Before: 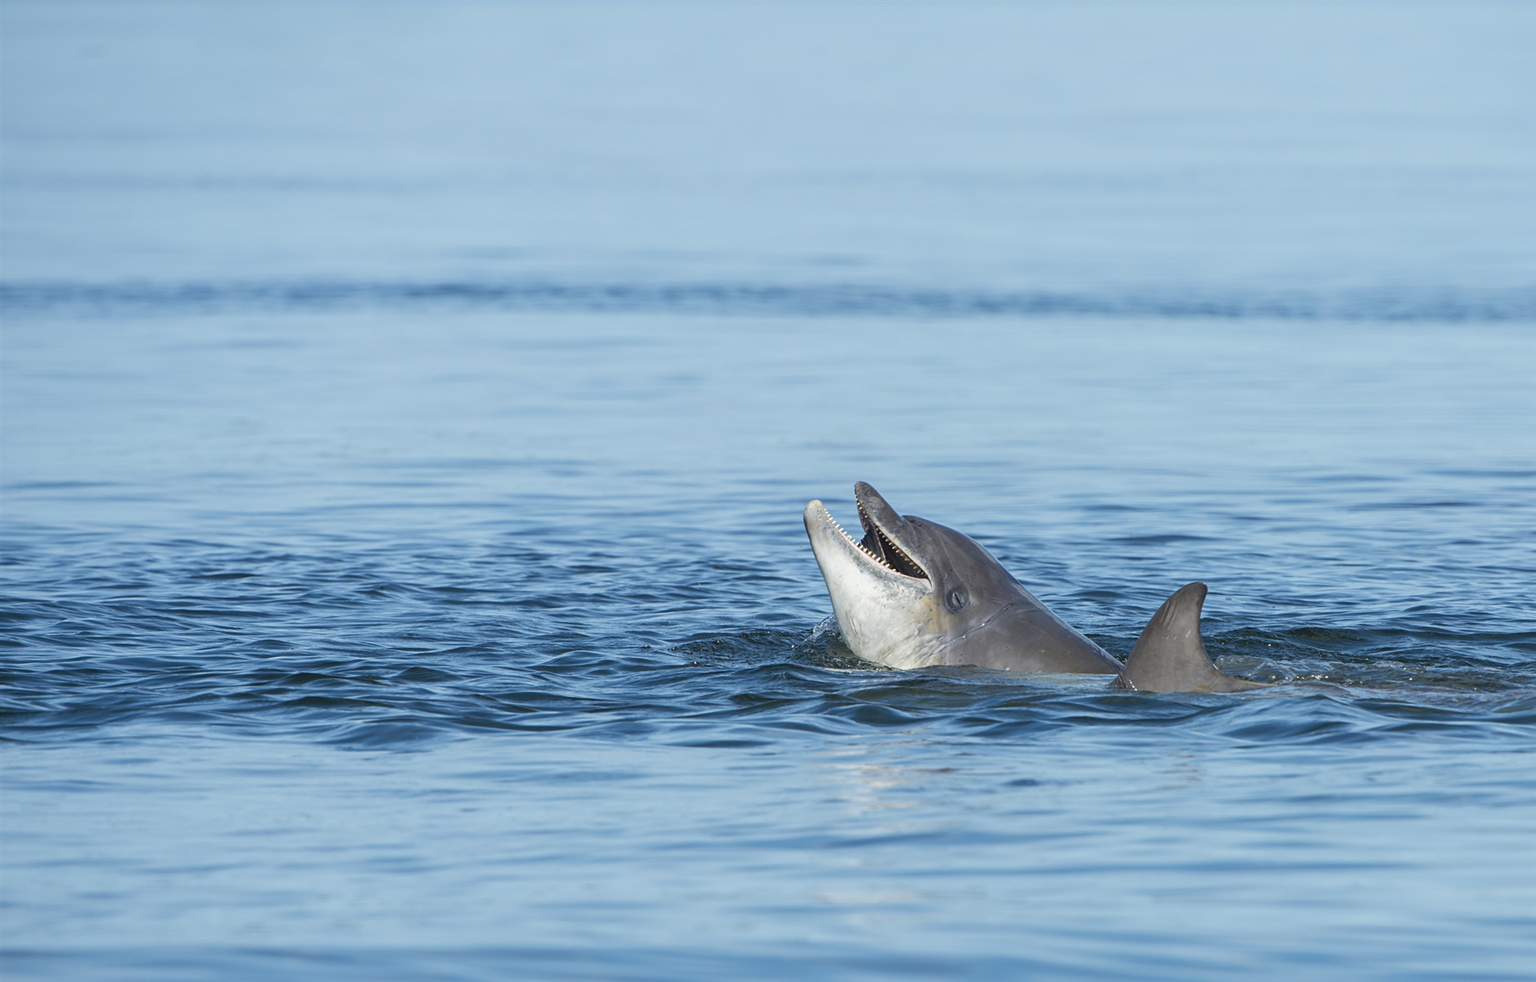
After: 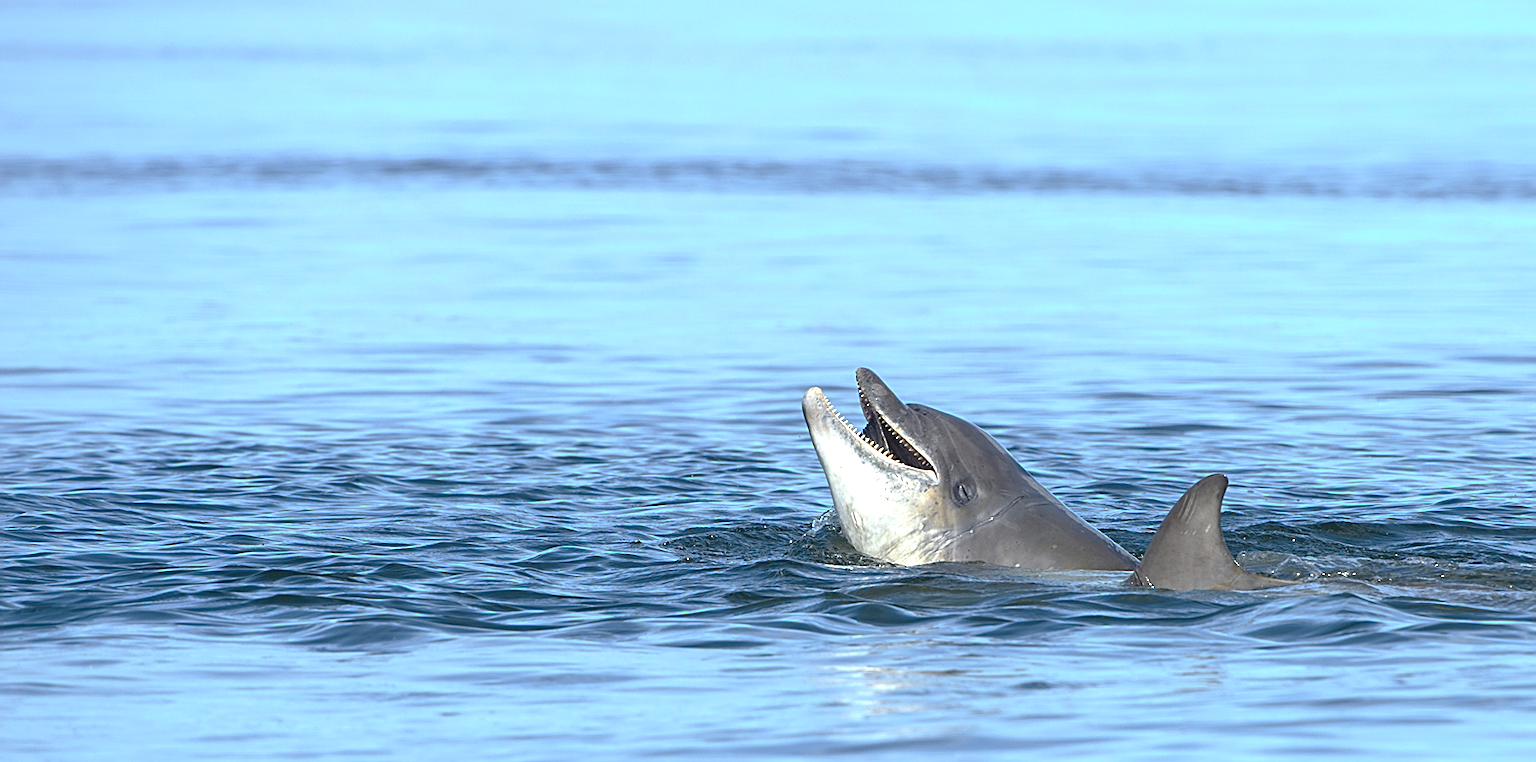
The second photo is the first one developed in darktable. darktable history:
exposure: black level correction 0.002, exposure 0.676 EV, compensate exposure bias true, compensate highlight preservation false
crop and rotate: left 2.833%, top 13.603%, right 2.324%, bottom 12.724%
color balance rgb: perceptual saturation grading › global saturation 20%, perceptual saturation grading › highlights -50.543%, perceptual saturation grading › shadows 30.149%, global vibrance -23.316%
sharpen: on, module defaults
base curve: curves: ch0 [(0, 0) (0.841, 0.609) (1, 1)], preserve colors none
color correction: highlights b* 0.001
contrast brightness saturation: contrast 0.196, brightness 0.169, saturation 0.218
